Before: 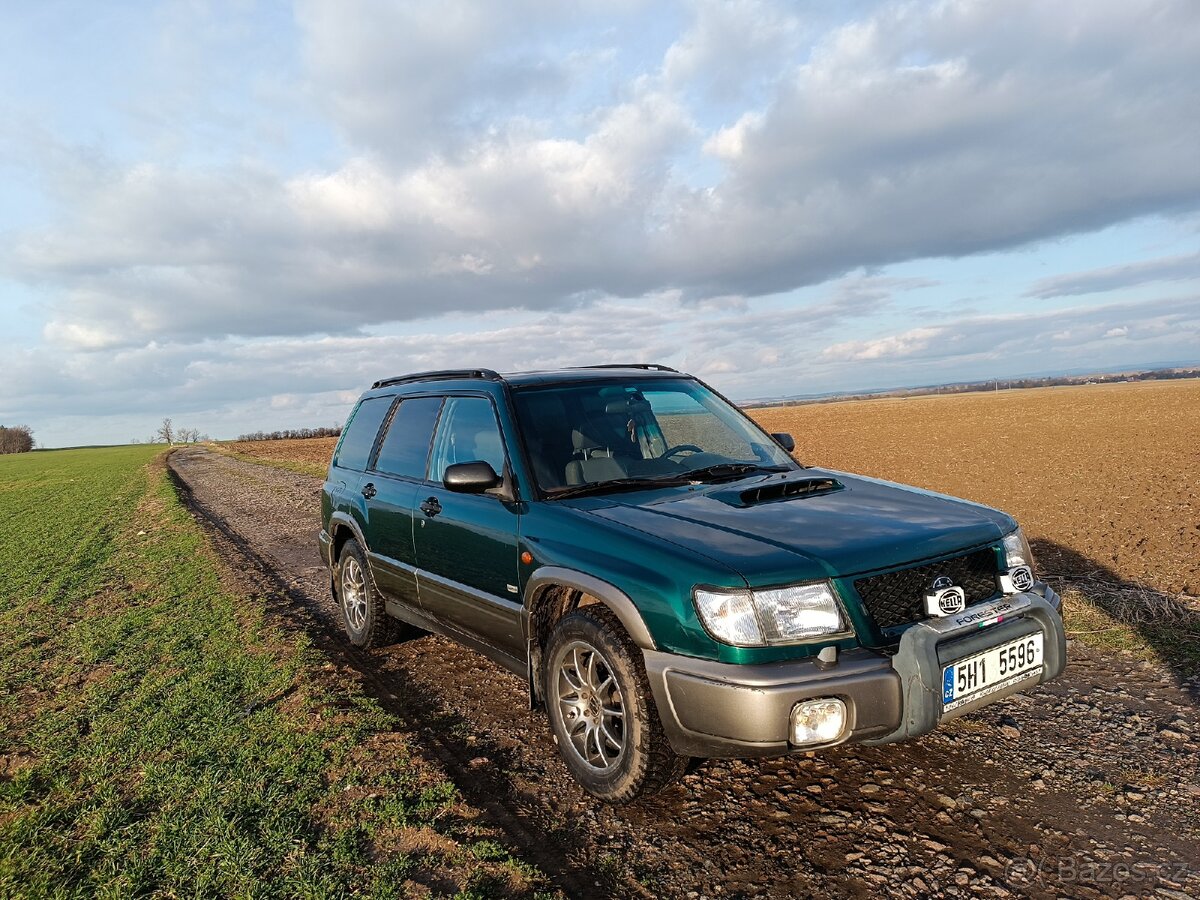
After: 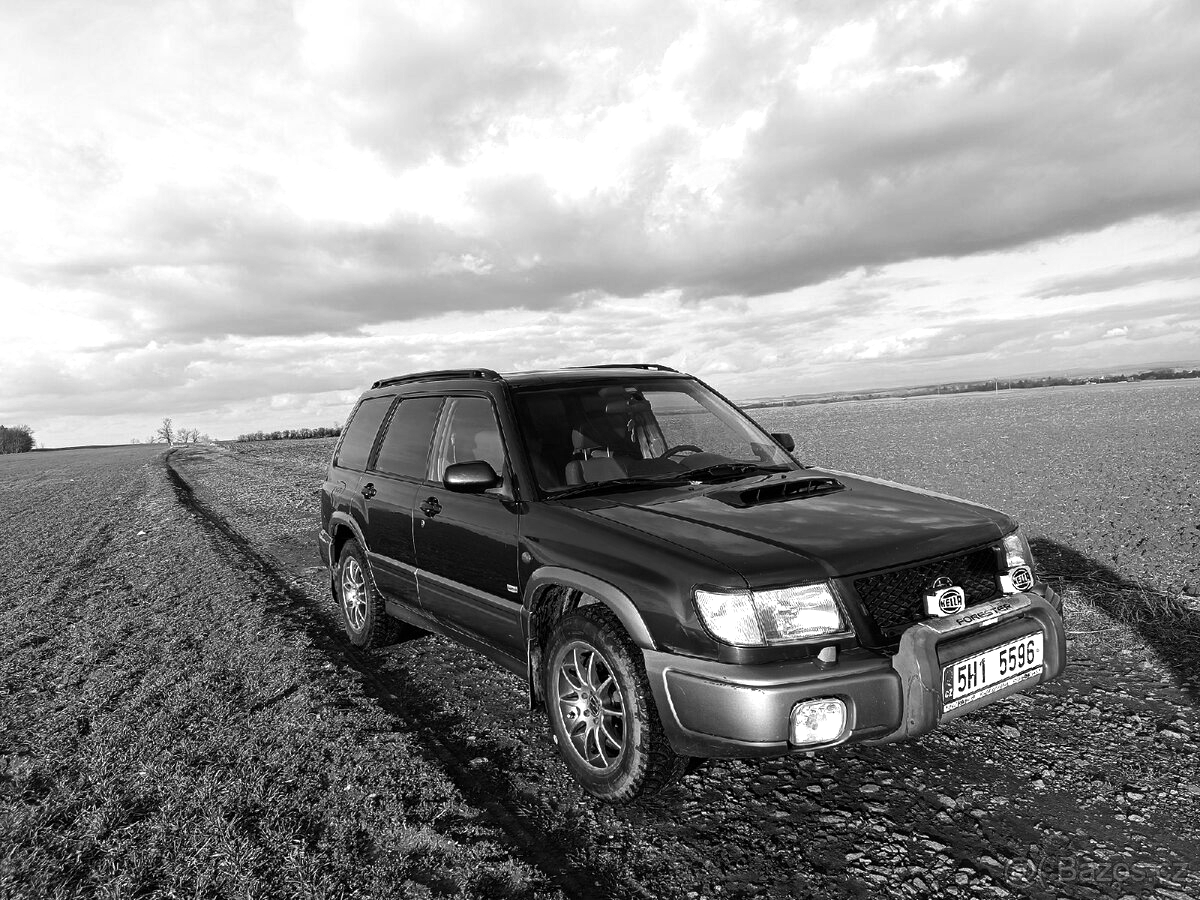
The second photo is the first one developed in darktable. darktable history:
color balance rgb: linear chroma grading › global chroma 9%, perceptual saturation grading › global saturation 36%, perceptual saturation grading › shadows 35%, perceptual brilliance grading › global brilliance 15%, perceptual brilliance grading › shadows -35%, global vibrance 15%
monochrome: a 16.01, b -2.65, highlights 0.52
tone equalizer: -8 EV -0.55 EV
